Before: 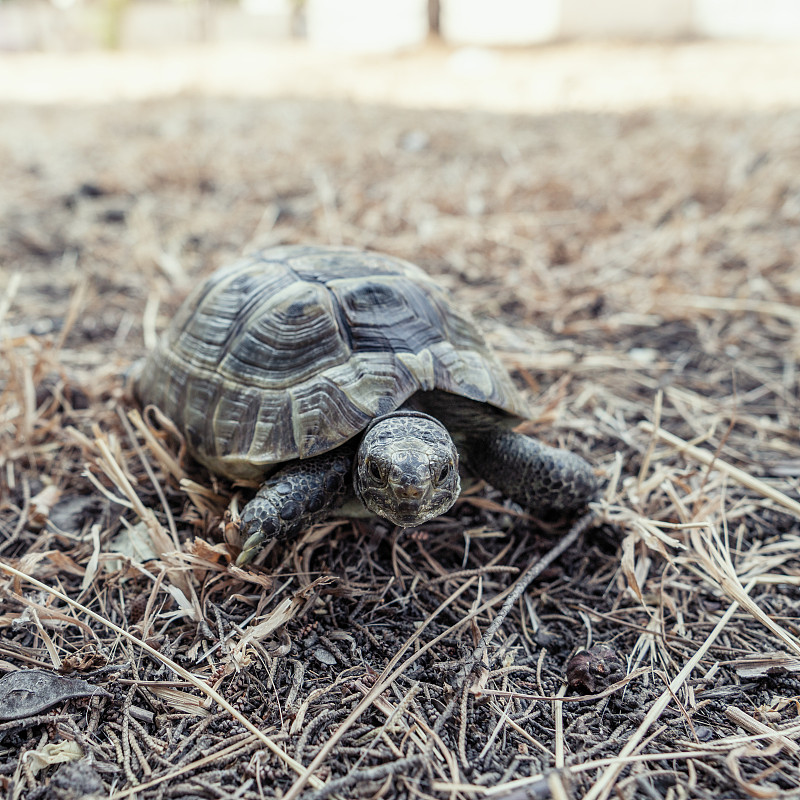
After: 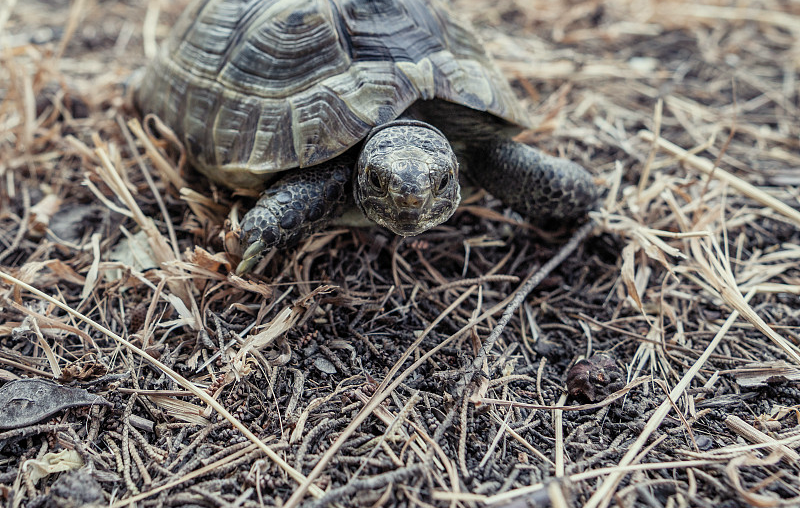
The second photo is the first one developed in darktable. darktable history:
crop and rotate: top 36.435%
color calibration: x 0.342, y 0.355, temperature 5146 K
